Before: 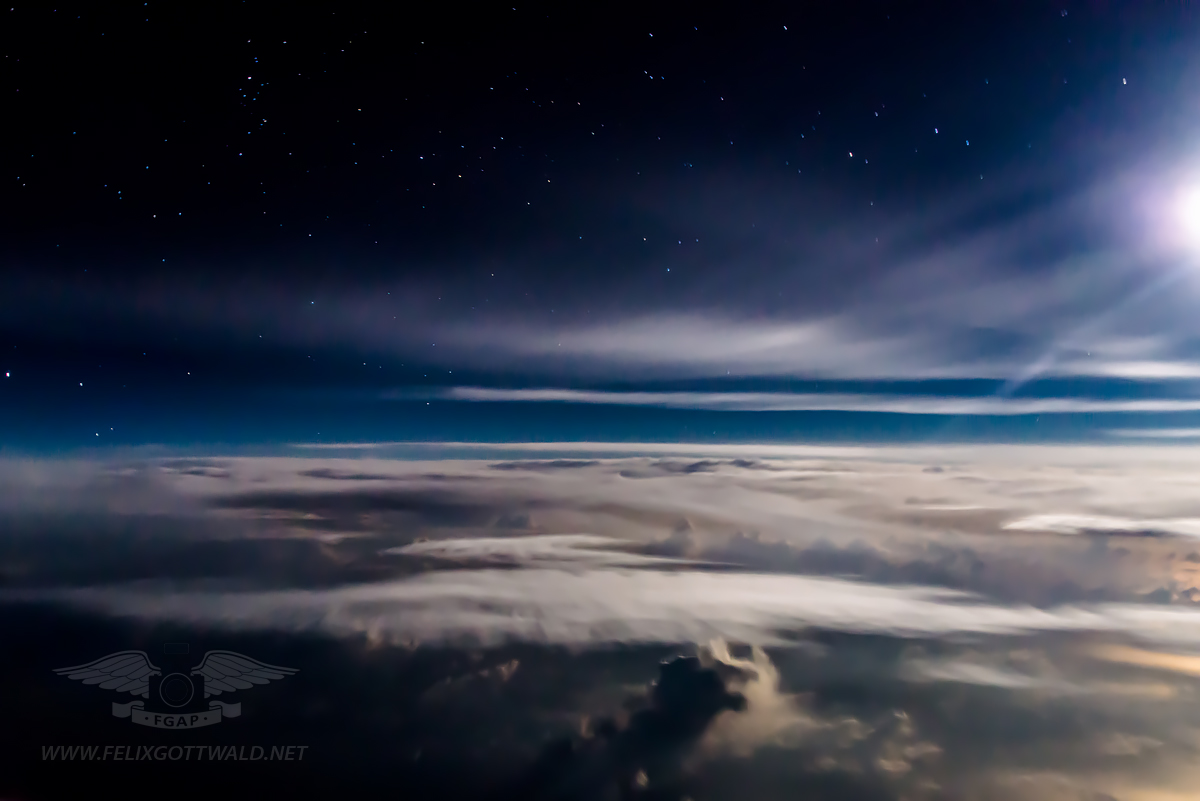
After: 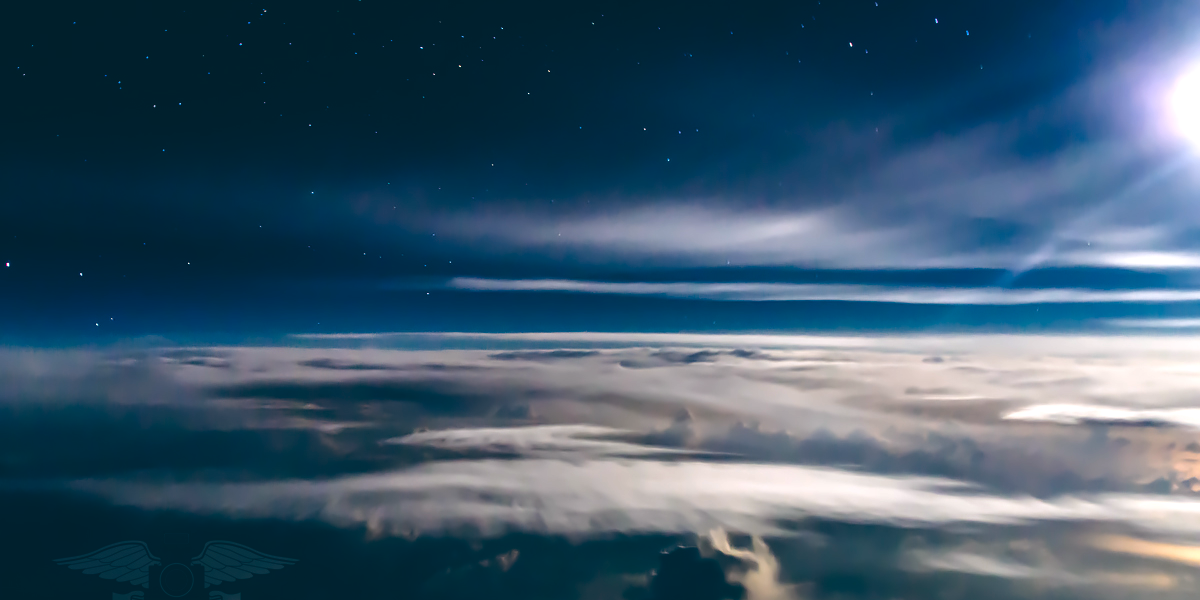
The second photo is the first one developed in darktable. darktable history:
color balance rgb: global vibrance 6.81%, saturation formula JzAzBz (2021)
color balance: lift [1.016, 0.983, 1, 1.017], gamma [0.958, 1, 1, 1], gain [0.981, 1.007, 0.993, 1.002], input saturation 118.26%, contrast 13.43%, contrast fulcrum 21.62%, output saturation 82.76%
crop: top 13.819%, bottom 11.169%
exposure: exposure 0.2 EV, compensate highlight preservation false
